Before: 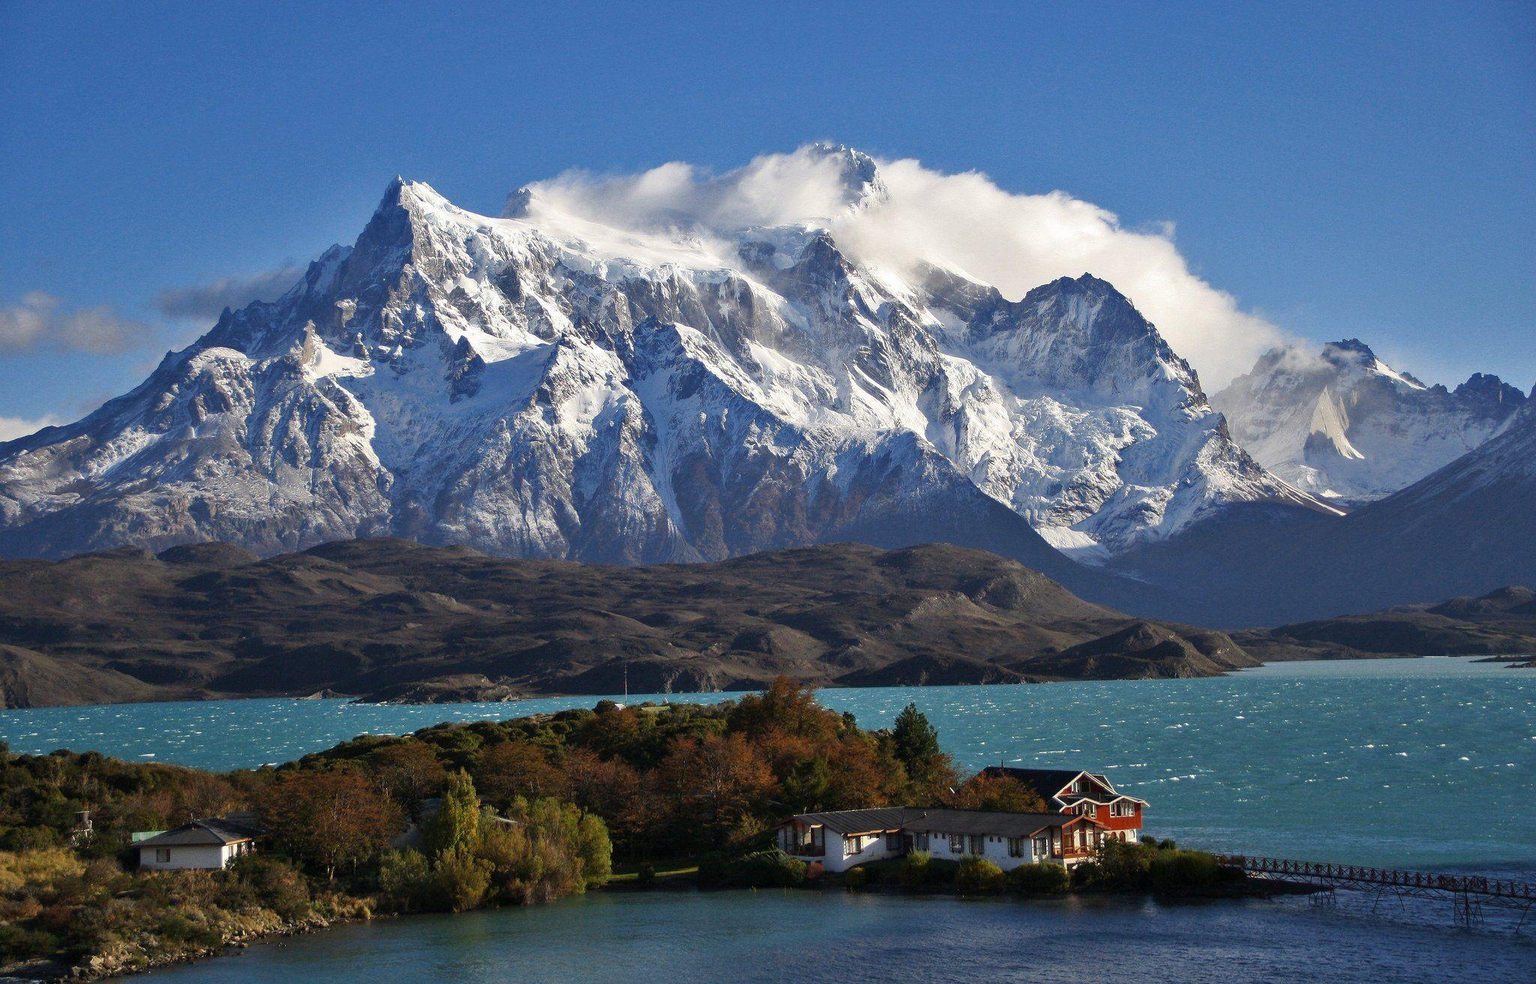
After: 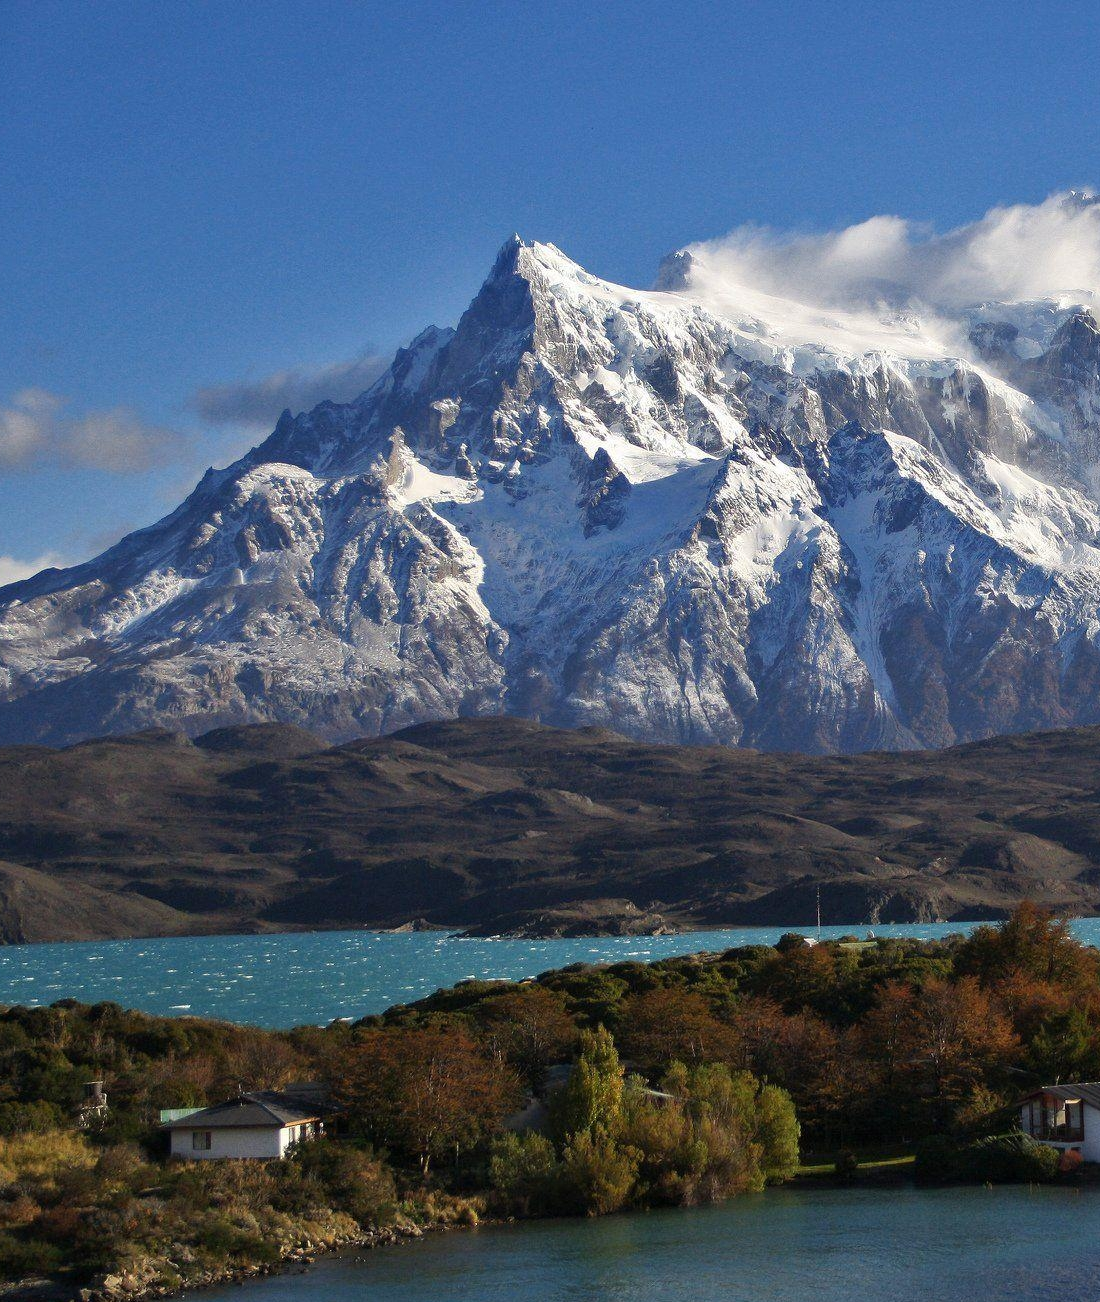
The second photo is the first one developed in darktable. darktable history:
crop: left 0.812%, right 45.366%, bottom 0.091%
